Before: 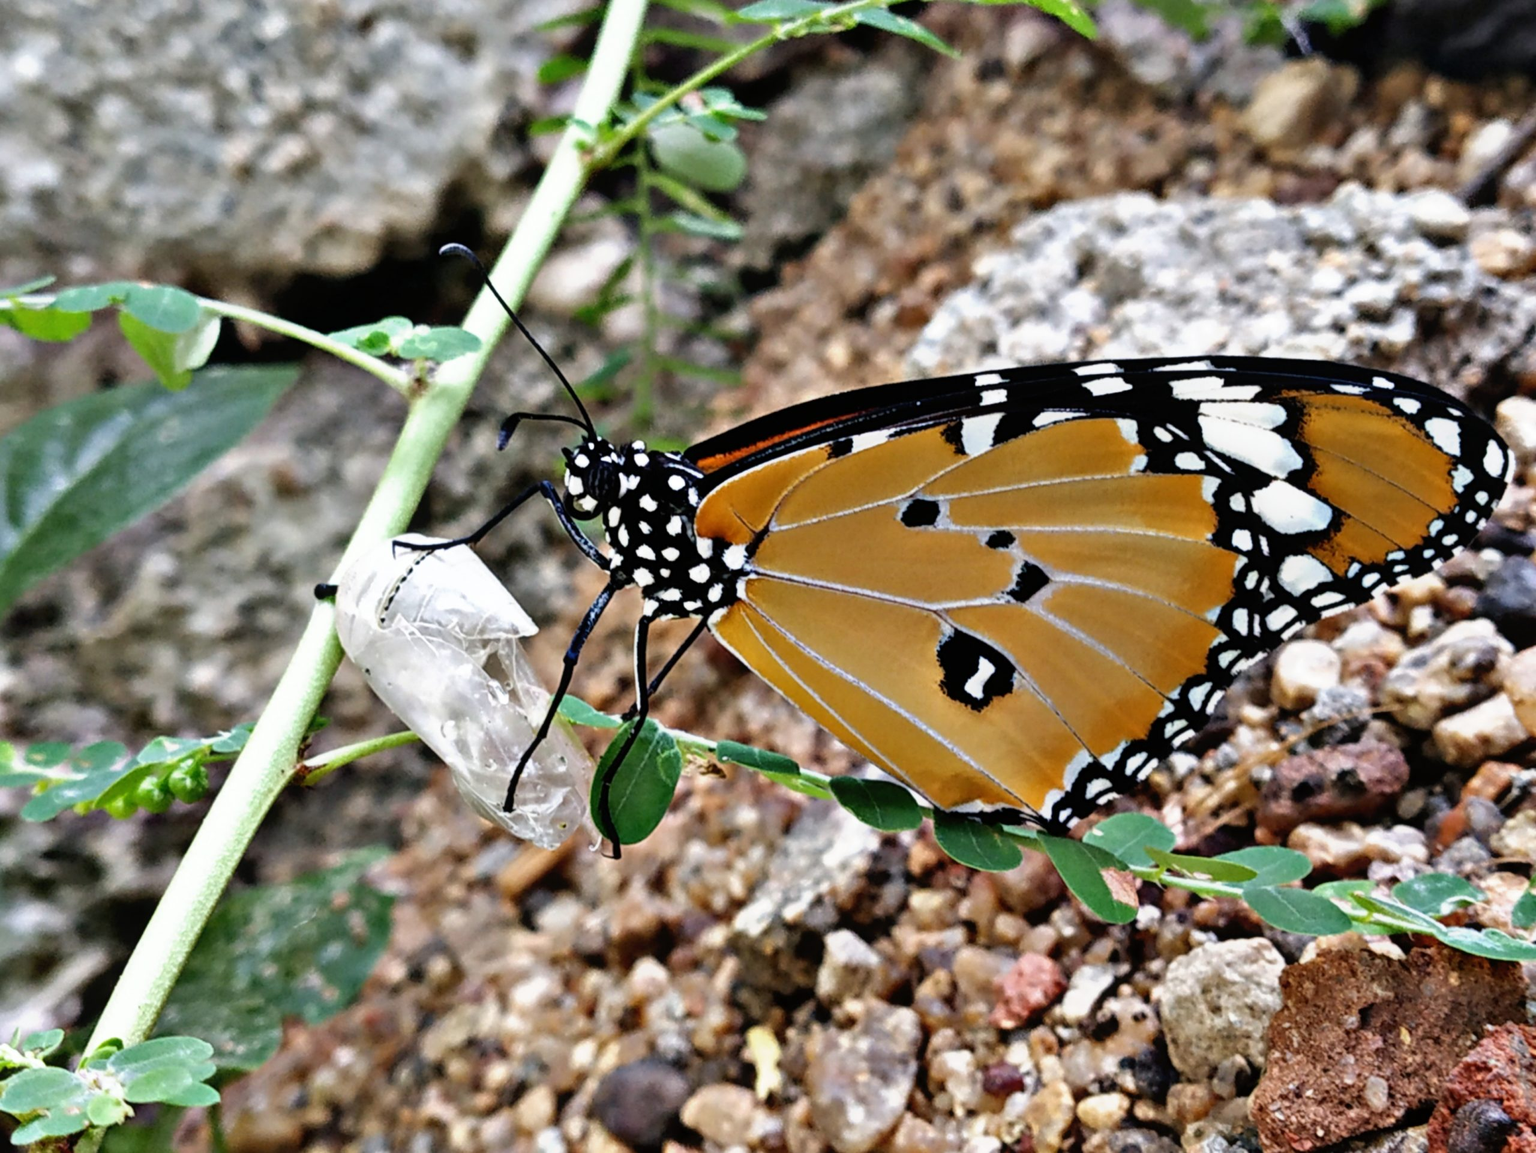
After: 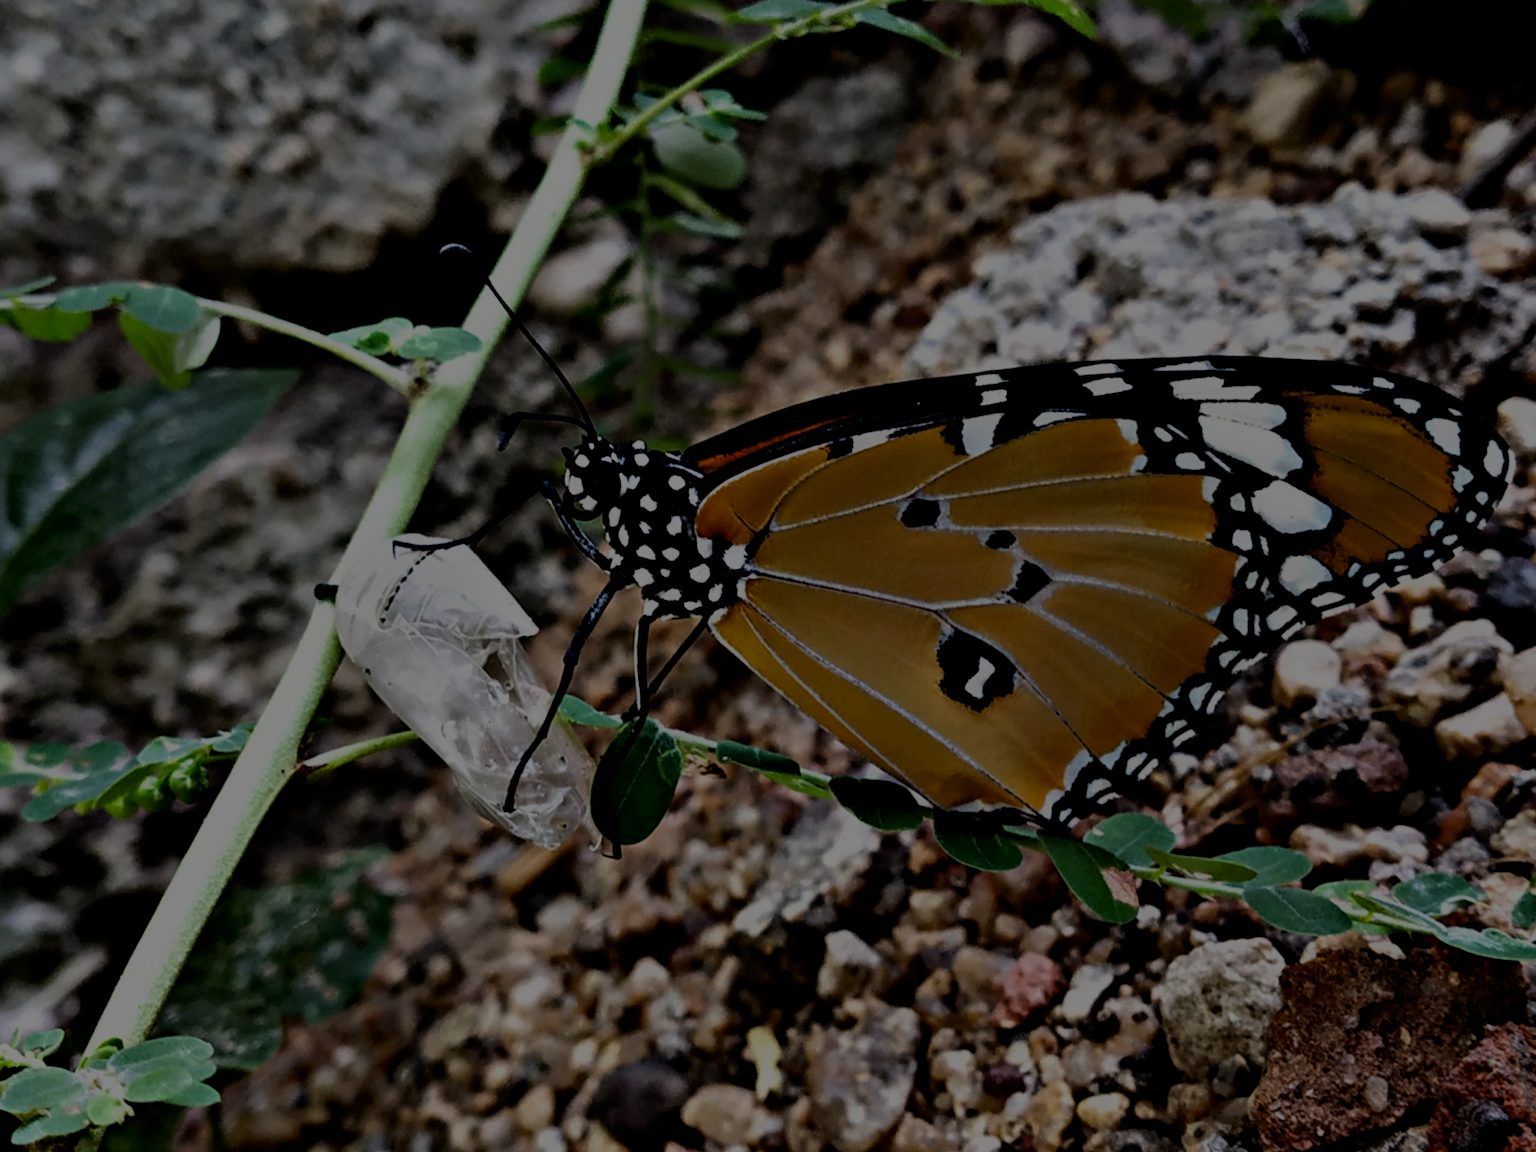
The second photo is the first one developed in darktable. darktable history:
tone equalizer: -8 EV -2 EV, -7 EV -1.98 EV, -6 EV -1.98 EV, -5 EV -1.97 EV, -4 EV -1.98 EV, -3 EV -1.97 EV, -2 EV -1.97 EV, -1 EV -1.63 EV, +0 EV -2 EV, mask exposure compensation -0.514 EV
filmic rgb: black relative exposure -6.13 EV, white relative exposure 6.95 EV, hardness 2.26, color science v6 (2022)
contrast brightness saturation: brightness -0.092
